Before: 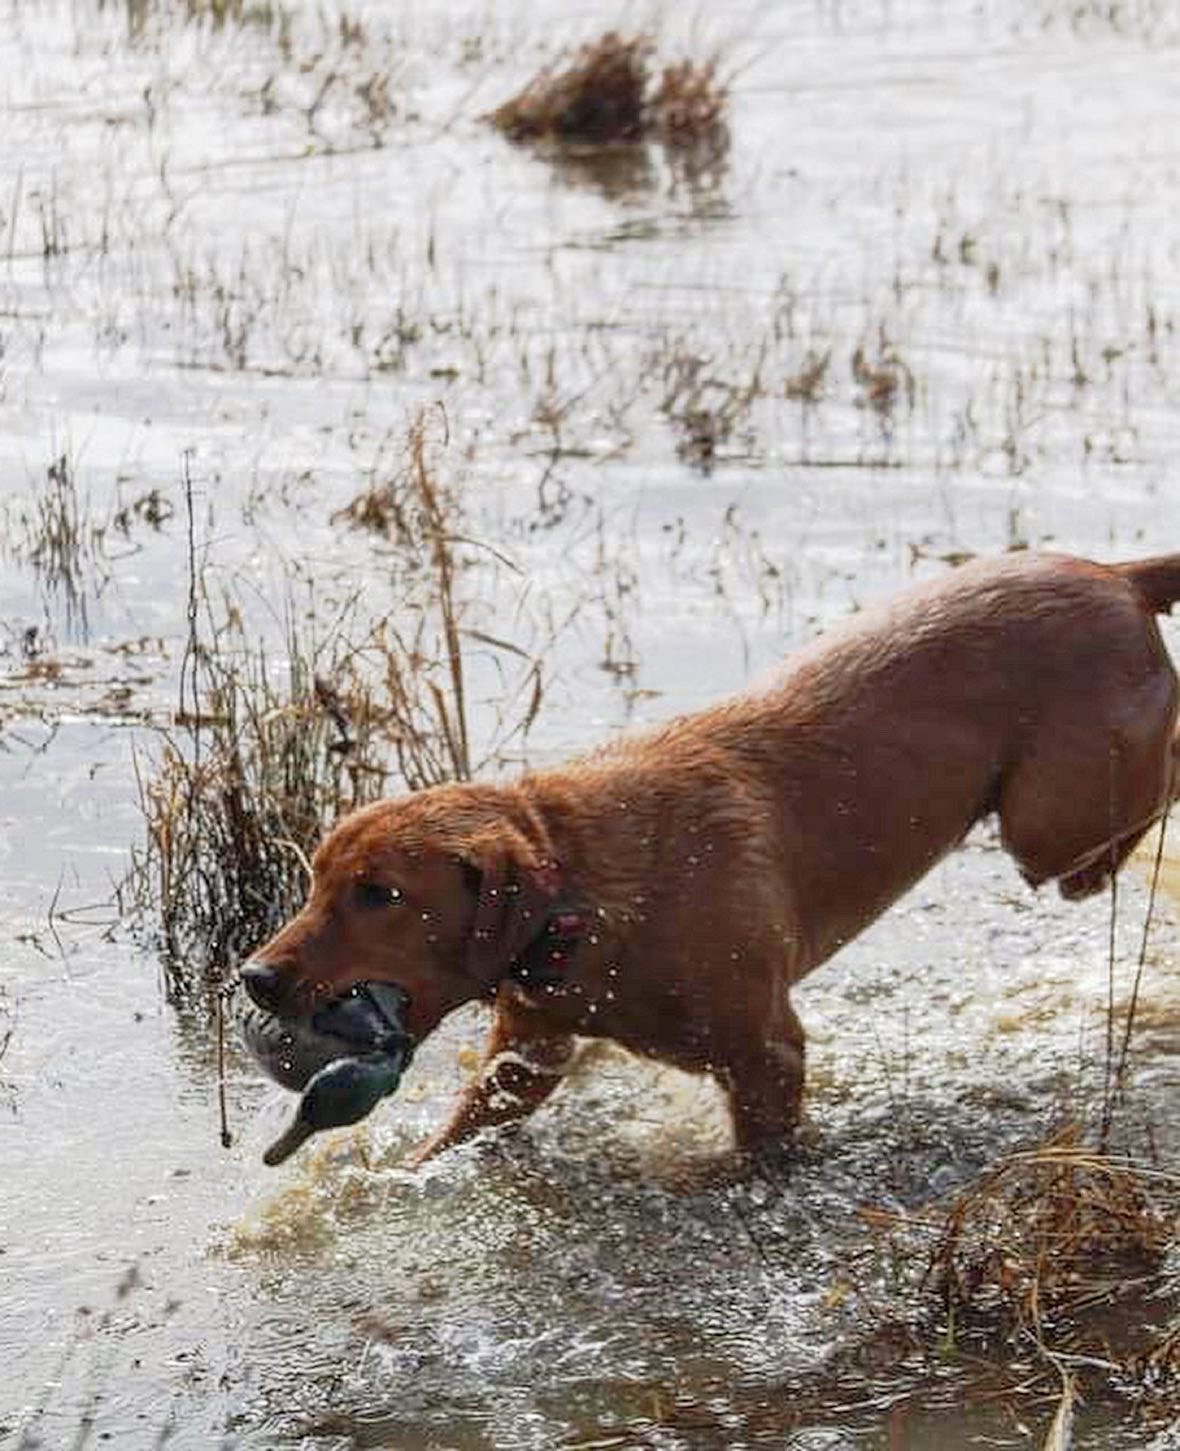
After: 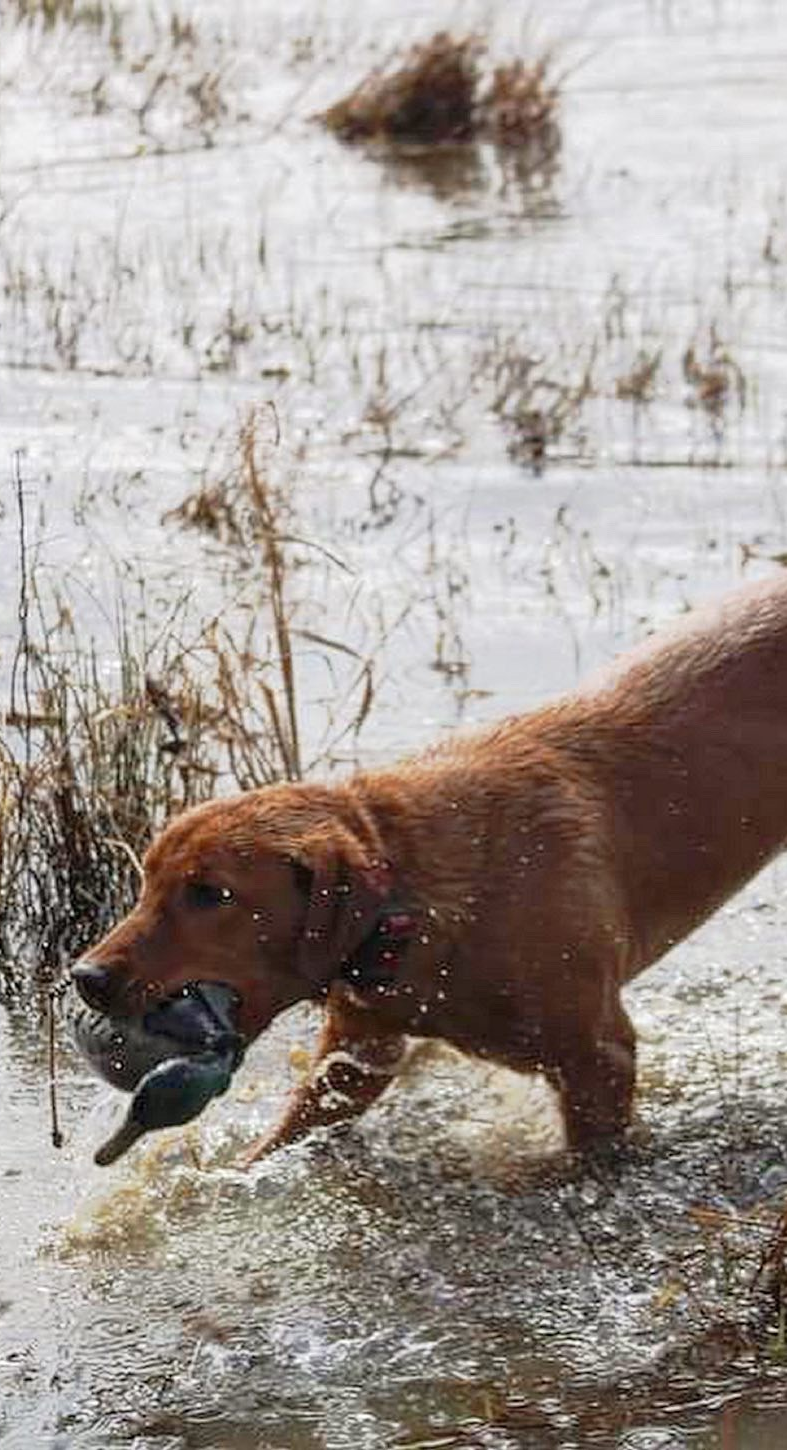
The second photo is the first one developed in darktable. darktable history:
crop and rotate: left 14.349%, right 18.947%
